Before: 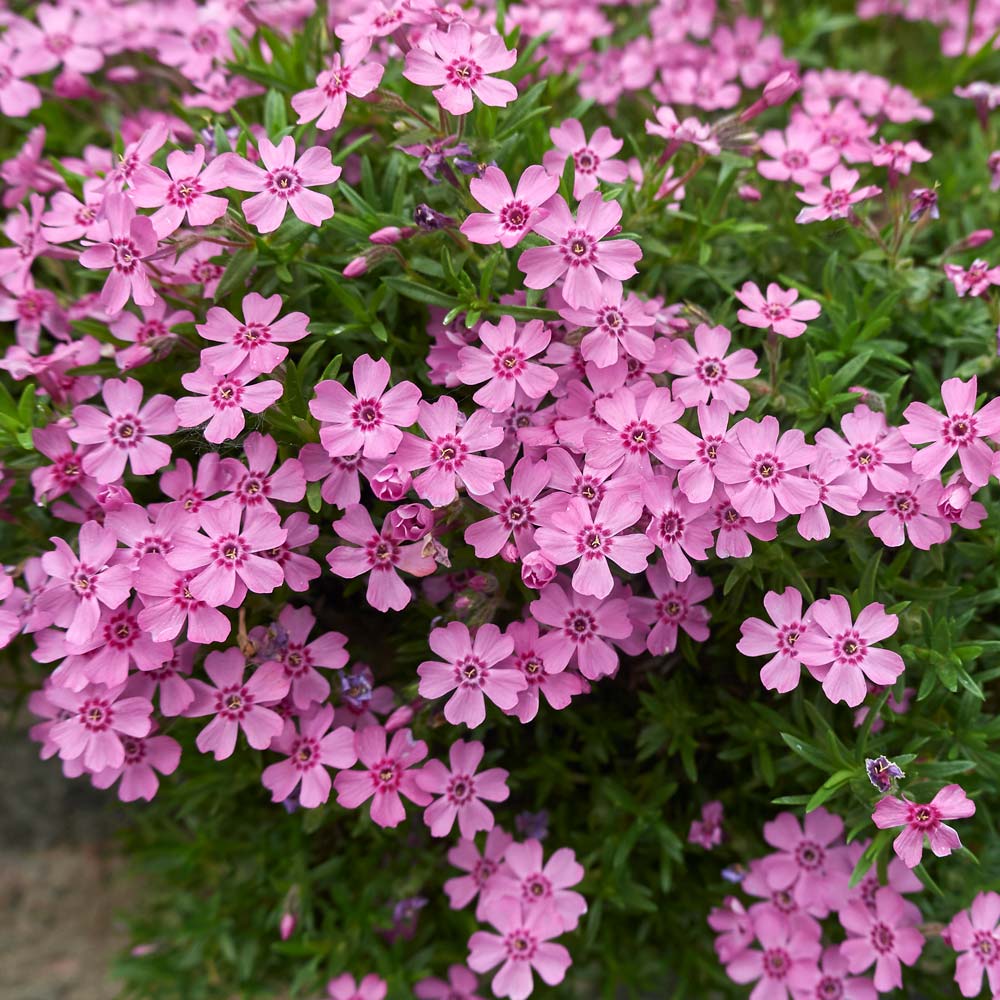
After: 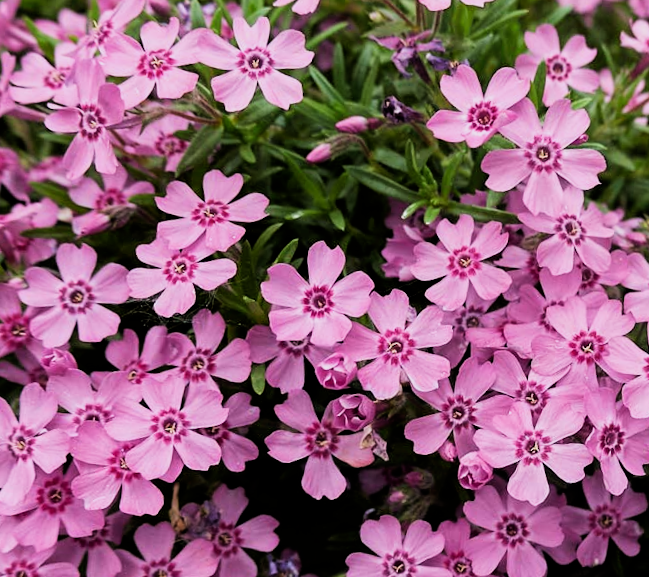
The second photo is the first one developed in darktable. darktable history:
filmic rgb: black relative exposure -5 EV, white relative exposure 3.5 EV, hardness 3.19, contrast 1.3, highlights saturation mix -50%
crop and rotate: angle -4.99°, left 2.122%, top 6.945%, right 27.566%, bottom 30.519%
